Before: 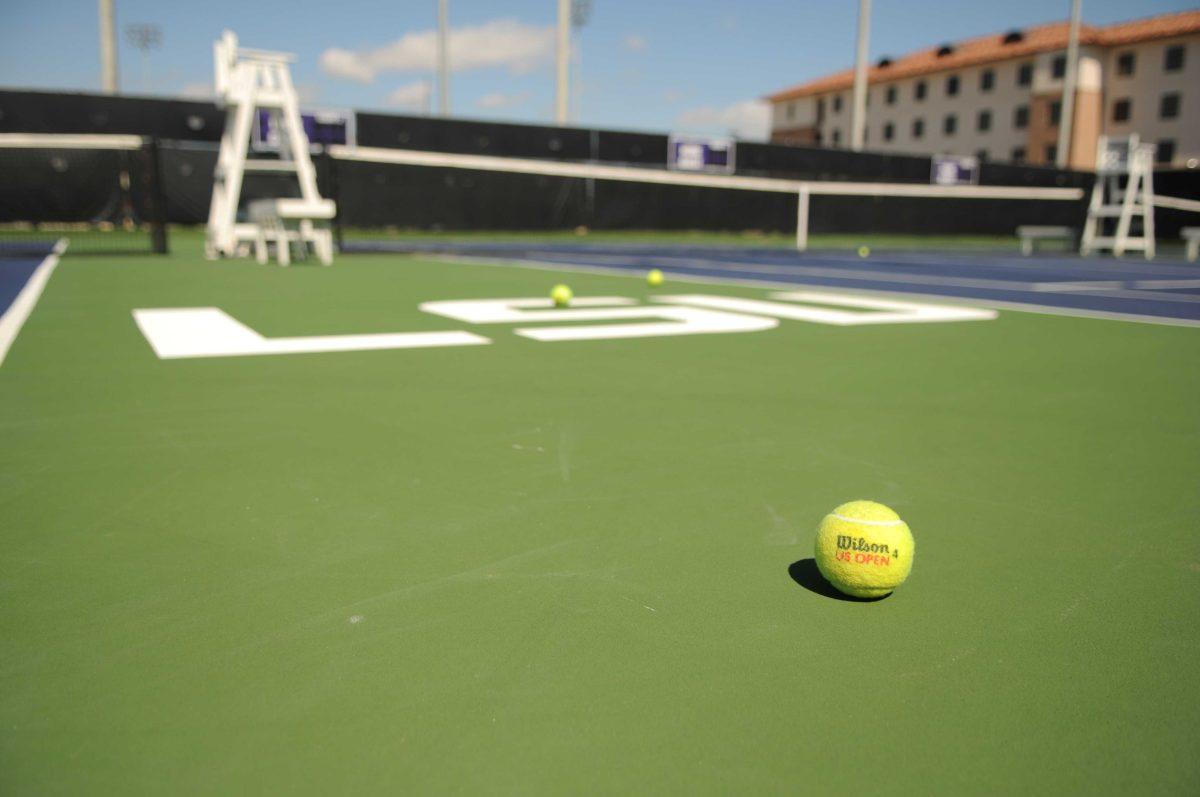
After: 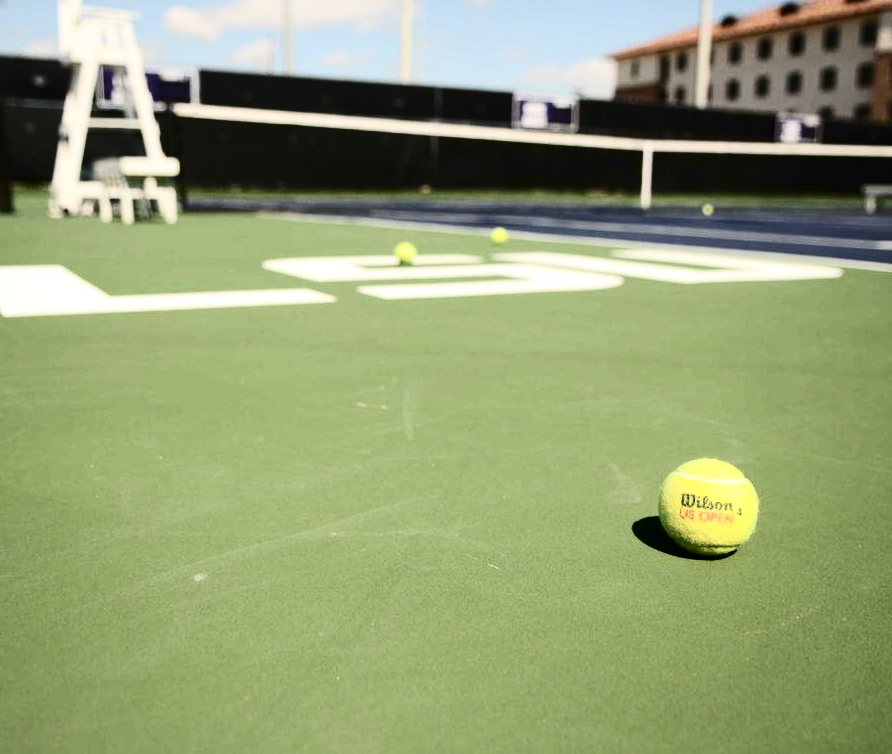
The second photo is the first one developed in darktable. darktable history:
crop and rotate: left 13.028%, top 5.28%, right 12.595%
contrast brightness saturation: contrast 0.498, saturation -0.09
